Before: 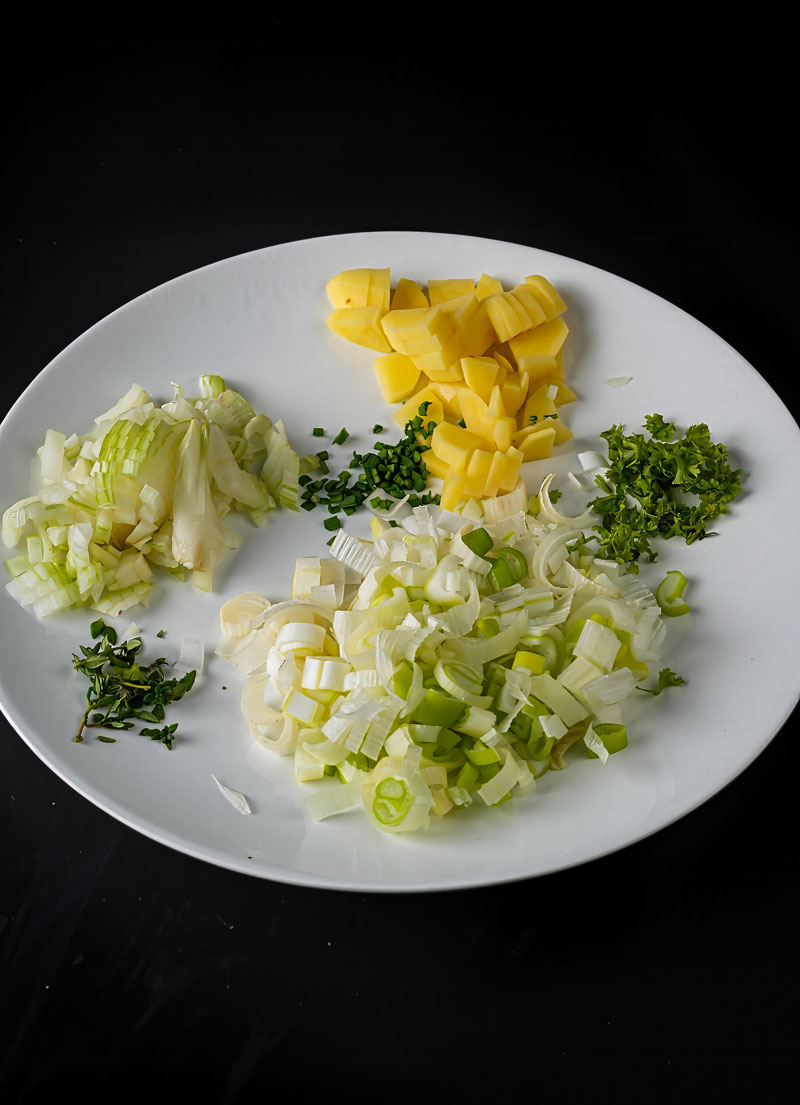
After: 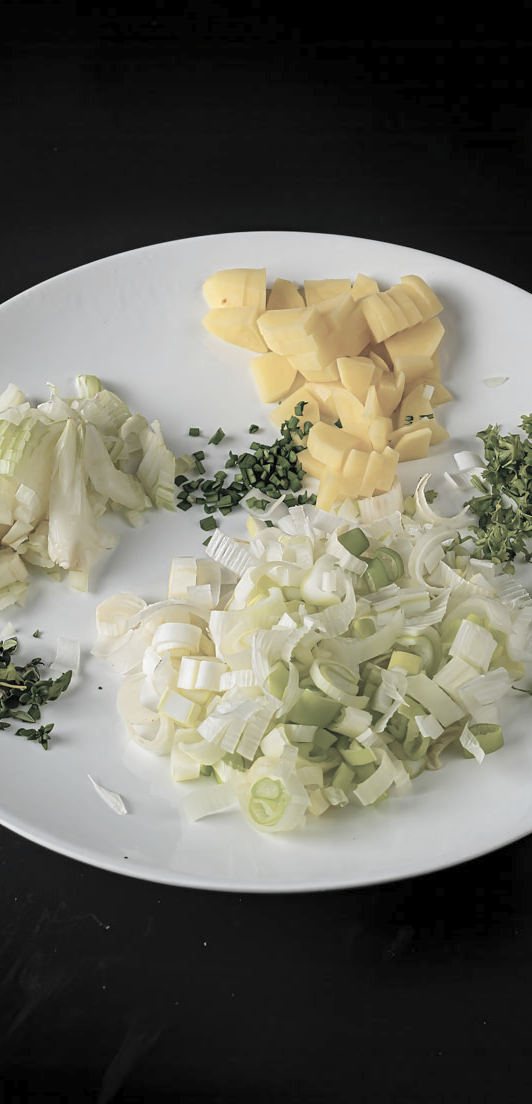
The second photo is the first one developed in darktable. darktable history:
crop and rotate: left 15.619%, right 17.798%
contrast brightness saturation: brightness 0.185, saturation -0.507
